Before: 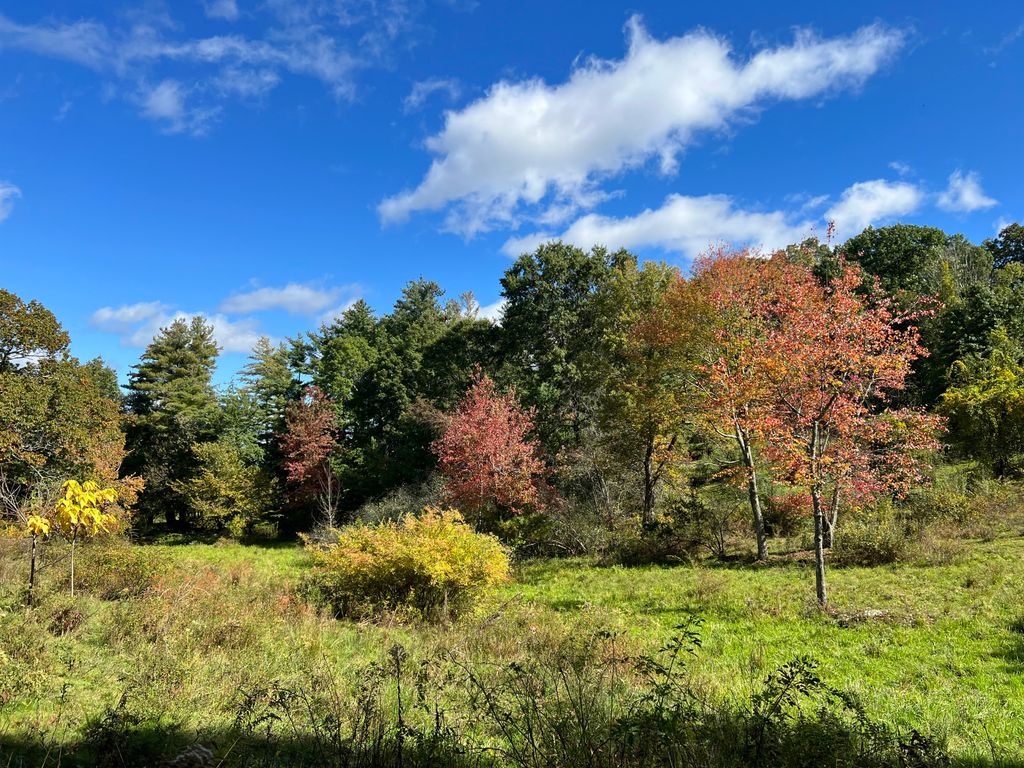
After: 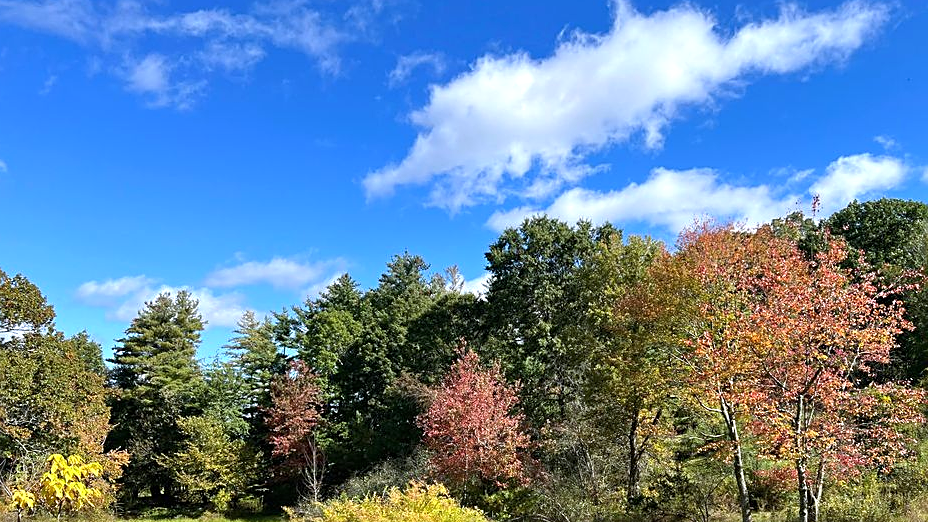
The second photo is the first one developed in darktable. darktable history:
crop: left 1.509%, top 3.452%, right 7.696%, bottom 28.452%
white balance: red 0.984, blue 1.059
sharpen: on, module defaults
exposure: black level correction 0, exposure 0.3 EV, compensate highlight preservation false
